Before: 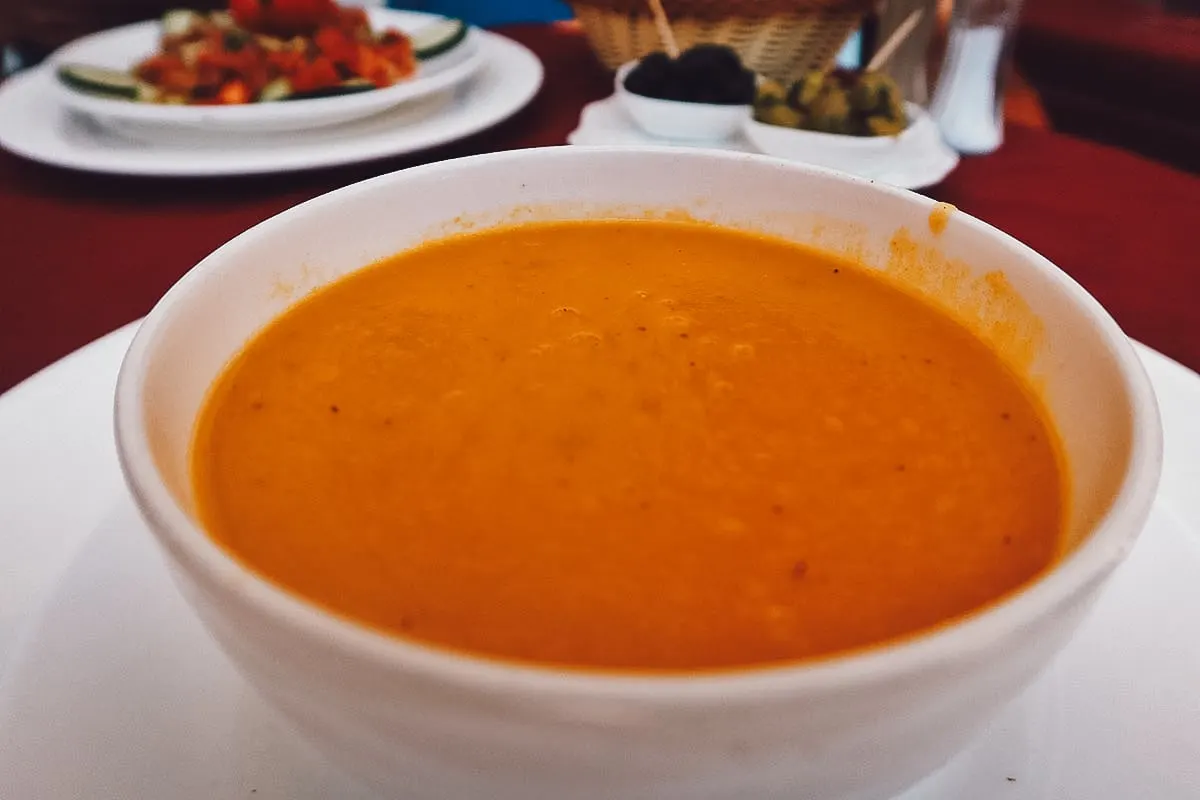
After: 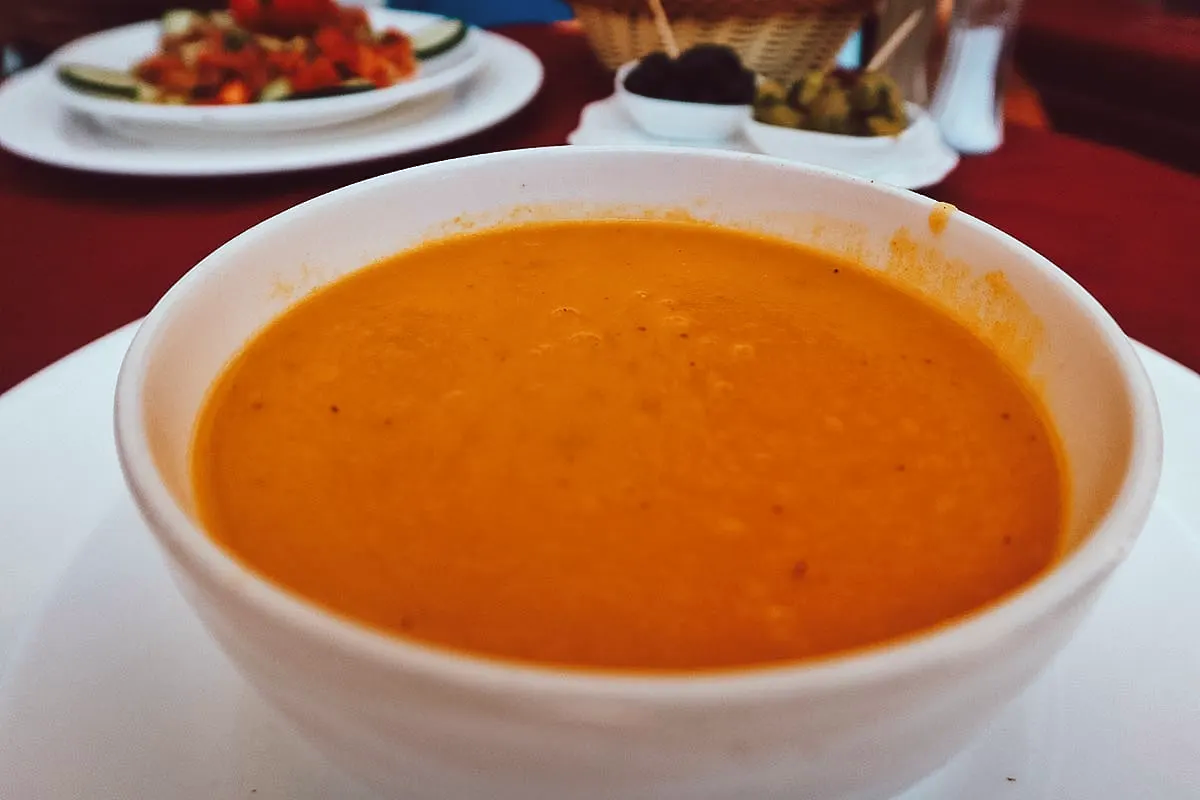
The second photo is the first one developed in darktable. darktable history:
velvia: strength 17%
color correction: highlights a* -4.98, highlights b* -3.76, shadows a* 3.83, shadows b* 4.08
sharpen: radius 5.325, amount 0.312, threshold 26.433
